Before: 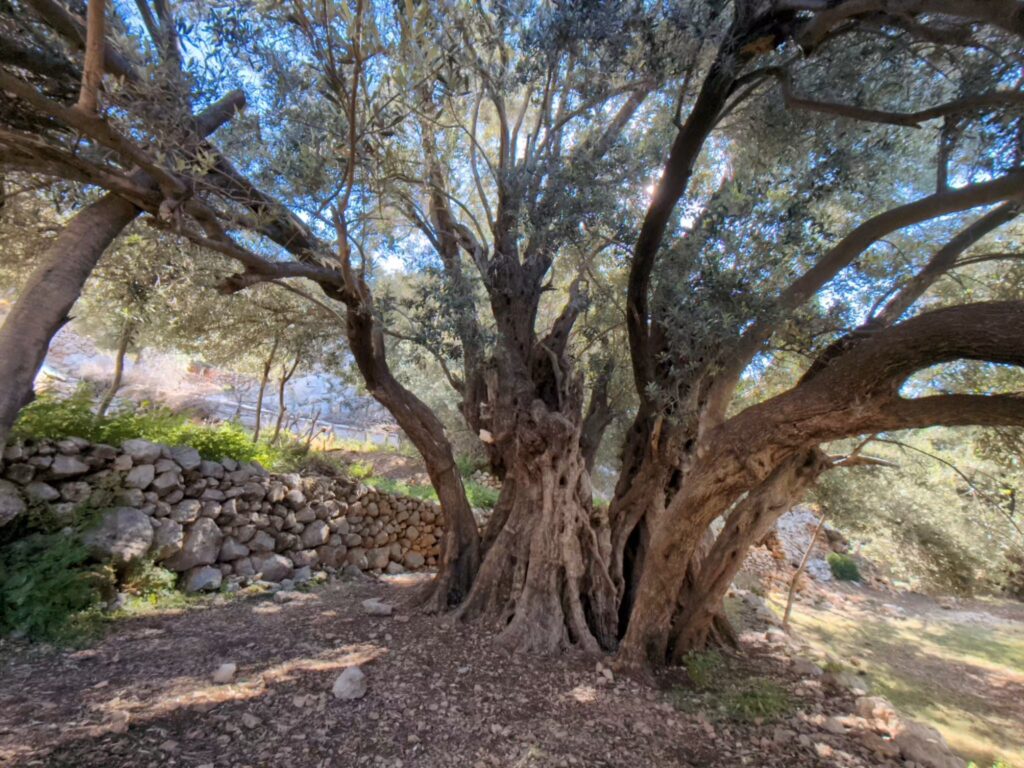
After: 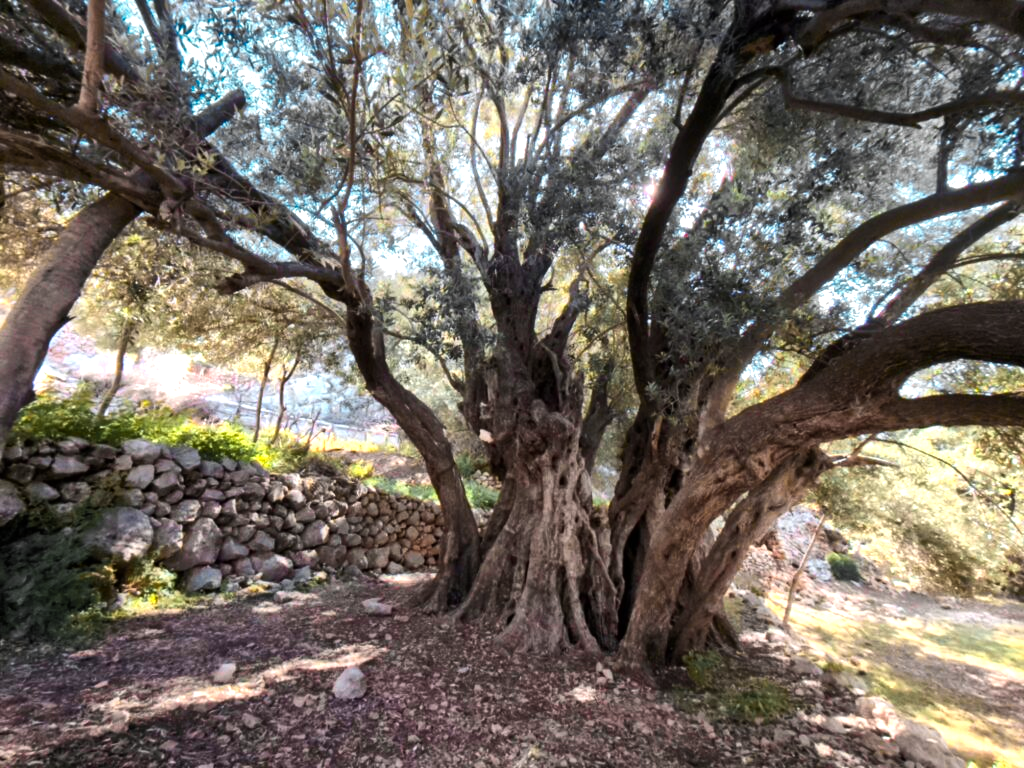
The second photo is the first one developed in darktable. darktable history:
color zones: curves: ch0 [(0.257, 0.558) (0.75, 0.565)]; ch1 [(0.004, 0.857) (0.14, 0.416) (0.257, 0.695) (0.442, 0.032) (0.736, 0.266) (0.891, 0.741)]; ch2 [(0, 0.623) (0.112, 0.436) (0.271, 0.474) (0.516, 0.64) (0.743, 0.286)]
tone equalizer: -8 EV -0.755 EV, -7 EV -0.732 EV, -6 EV -0.572 EV, -5 EV -0.382 EV, -3 EV 0.385 EV, -2 EV 0.6 EV, -1 EV 0.681 EV, +0 EV 0.728 EV, edges refinement/feathering 500, mask exposure compensation -1.57 EV, preserve details no
